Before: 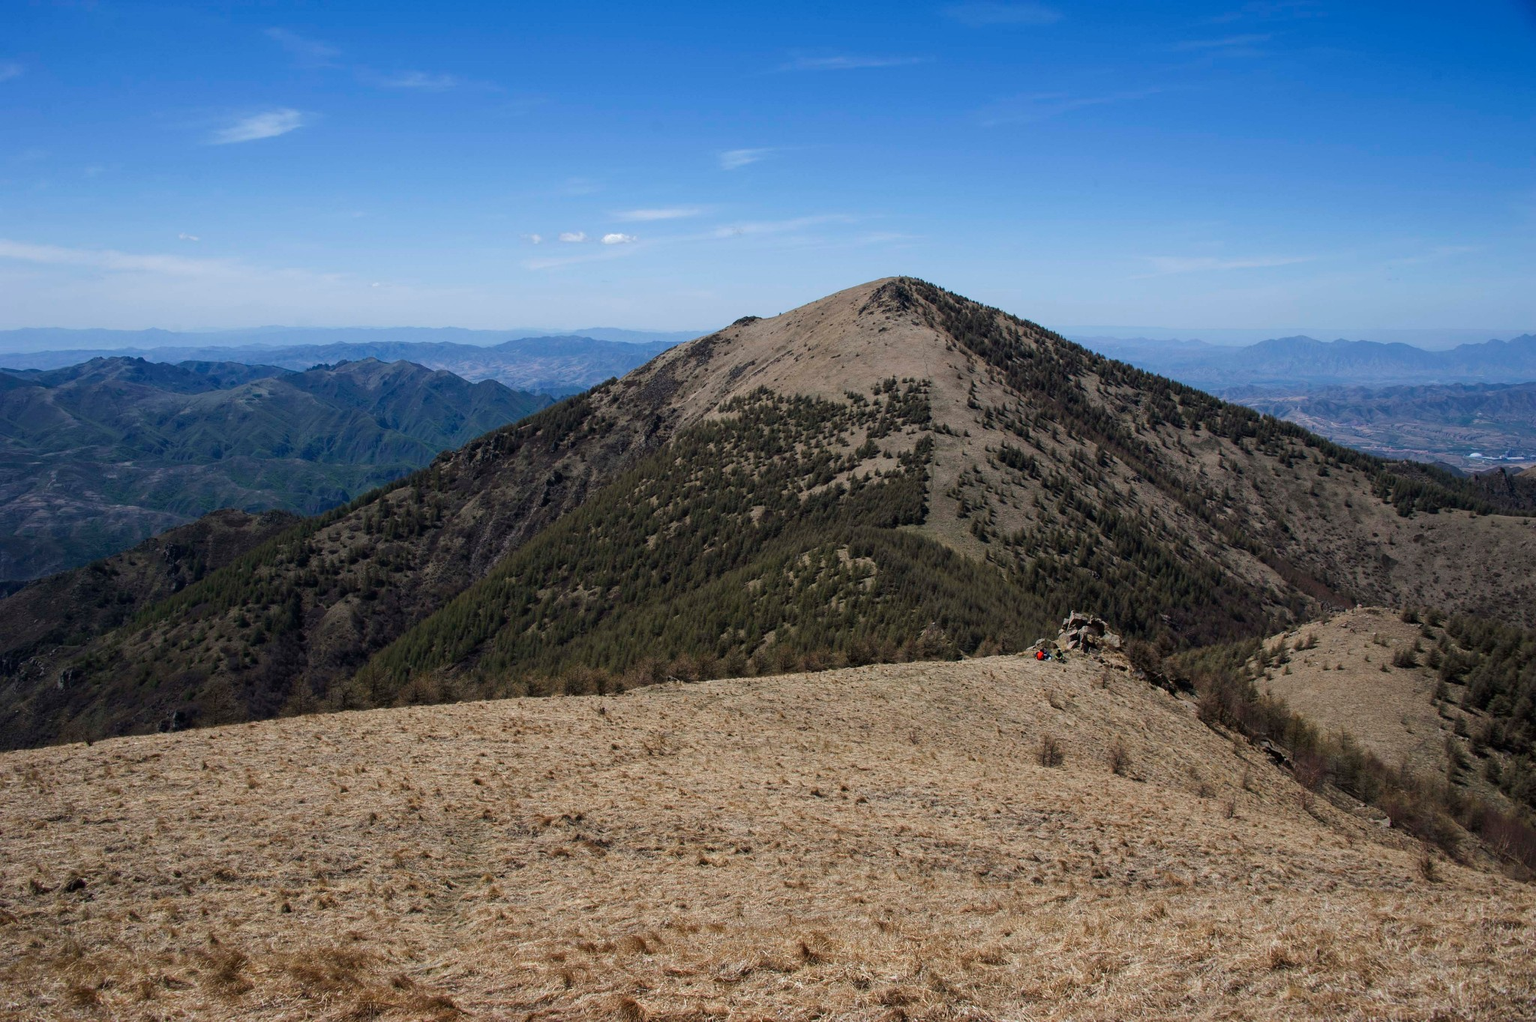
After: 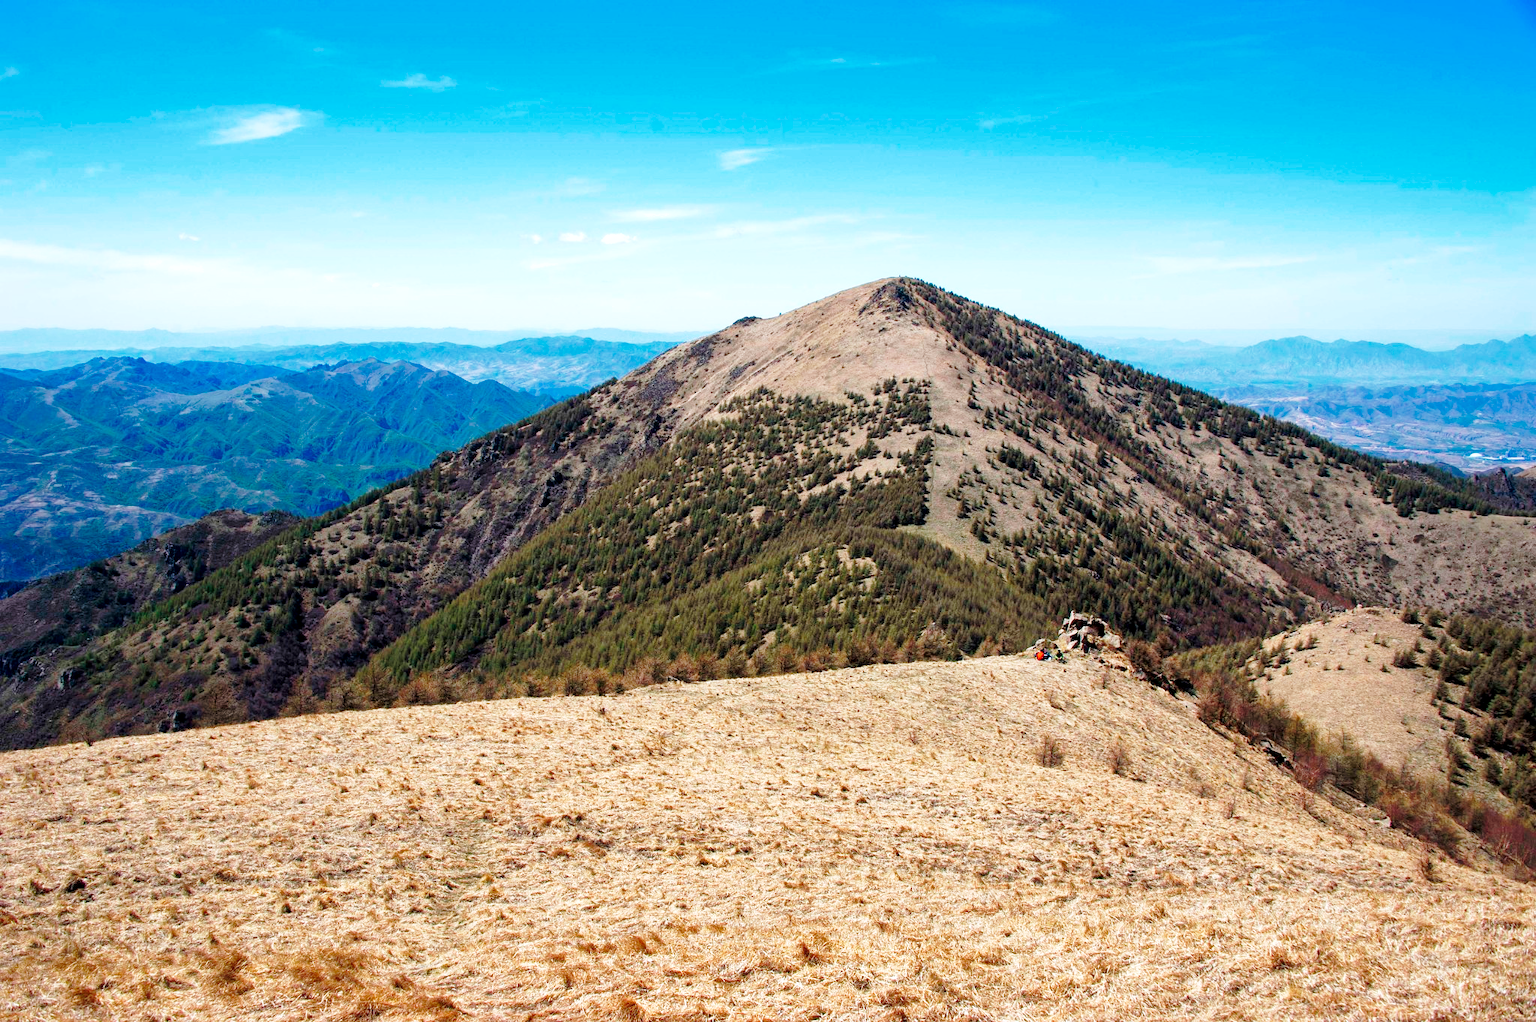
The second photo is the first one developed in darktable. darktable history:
base curve: curves: ch0 [(0, 0) (0.028, 0.03) (0.121, 0.232) (0.46, 0.748) (0.859, 0.968) (1, 1)], preserve colors none
shadows and highlights: on, module defaults
exposure: black level correction 0.001, exposure 0.5 EV, compensate exposure bias true, compensate highlight preservation false
